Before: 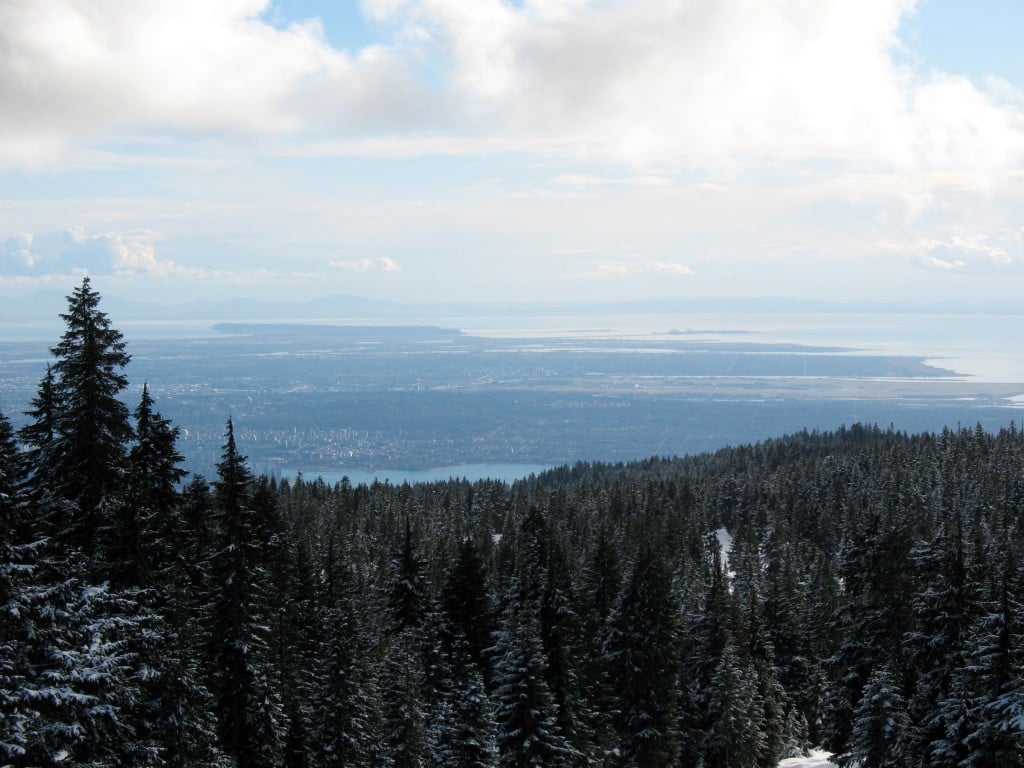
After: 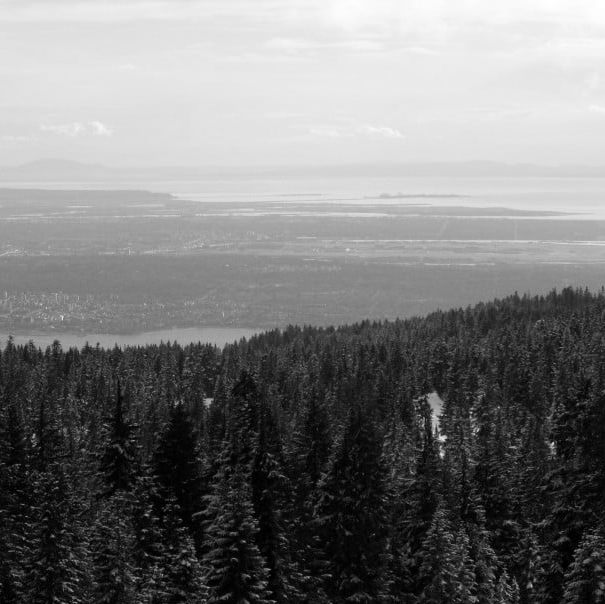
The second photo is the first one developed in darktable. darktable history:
monochrome: a 2.21, b -1.33, size 2.2
crop and rotate: left 28.256%, top 17.734%, right 12.656%, bottom 3.573%
